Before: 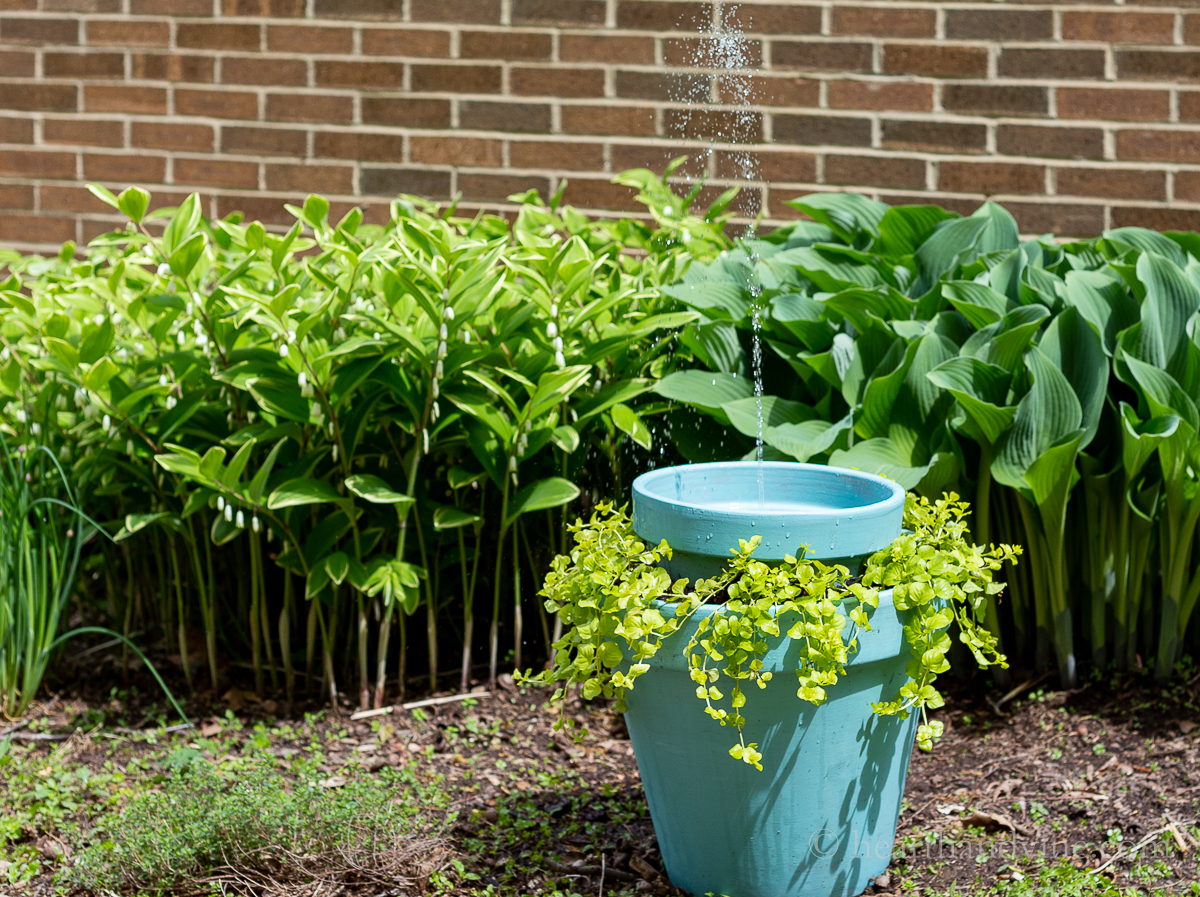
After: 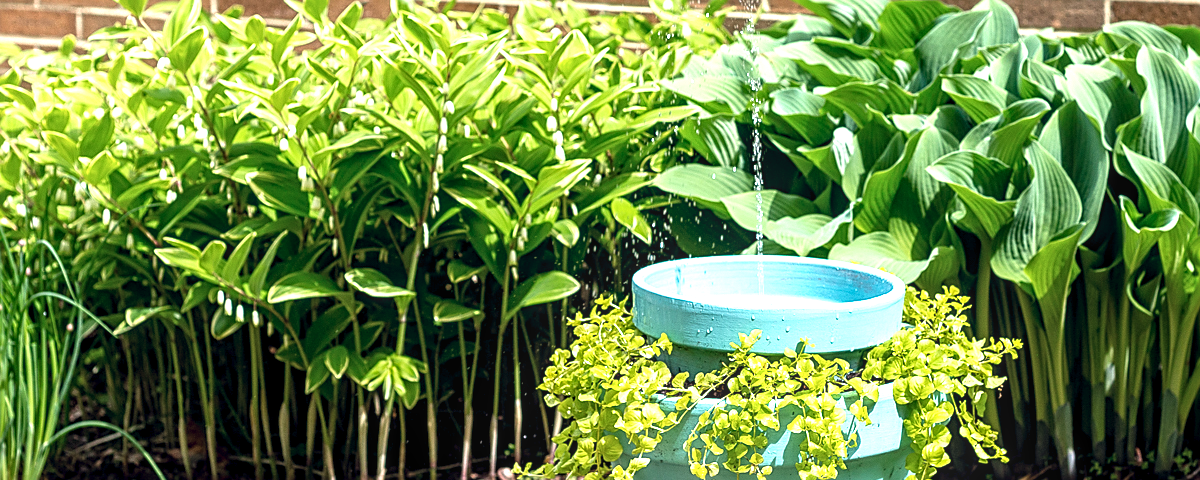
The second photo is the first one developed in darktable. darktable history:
sharpen: on, module defaults
color balance rgb: shadows lift › hue 87.51°, highlights gain › chroma 1.62%, highlights gain › hue 55.1°, global offset › chroma 0.06%, global offset › hue 253.66°, linear chroma grading › global chroma 0.5%
exposure: black level correction 0.001, exposure 1.116 EV, compensate highlight preservation false
crop and rotate: top 23.043%, bottom 23.437%
local contrast: on, module defaults
color zones: curves: ch0 [(0, 0.5) (0.143, 0.5) (0.286, 0.456) (0.429, 0.5) (0.571, 0.5) (0.714, 0.5) (0.857, 0.5) (1, 0.5)]; ch1 [(0, 0.5) (0.143, 0.5) (0.286, 0.422) (0.429, 0.5) (0.571, 0.5) (0.714, 0.5) (0.857, 0.5) (1, 0.5)]
